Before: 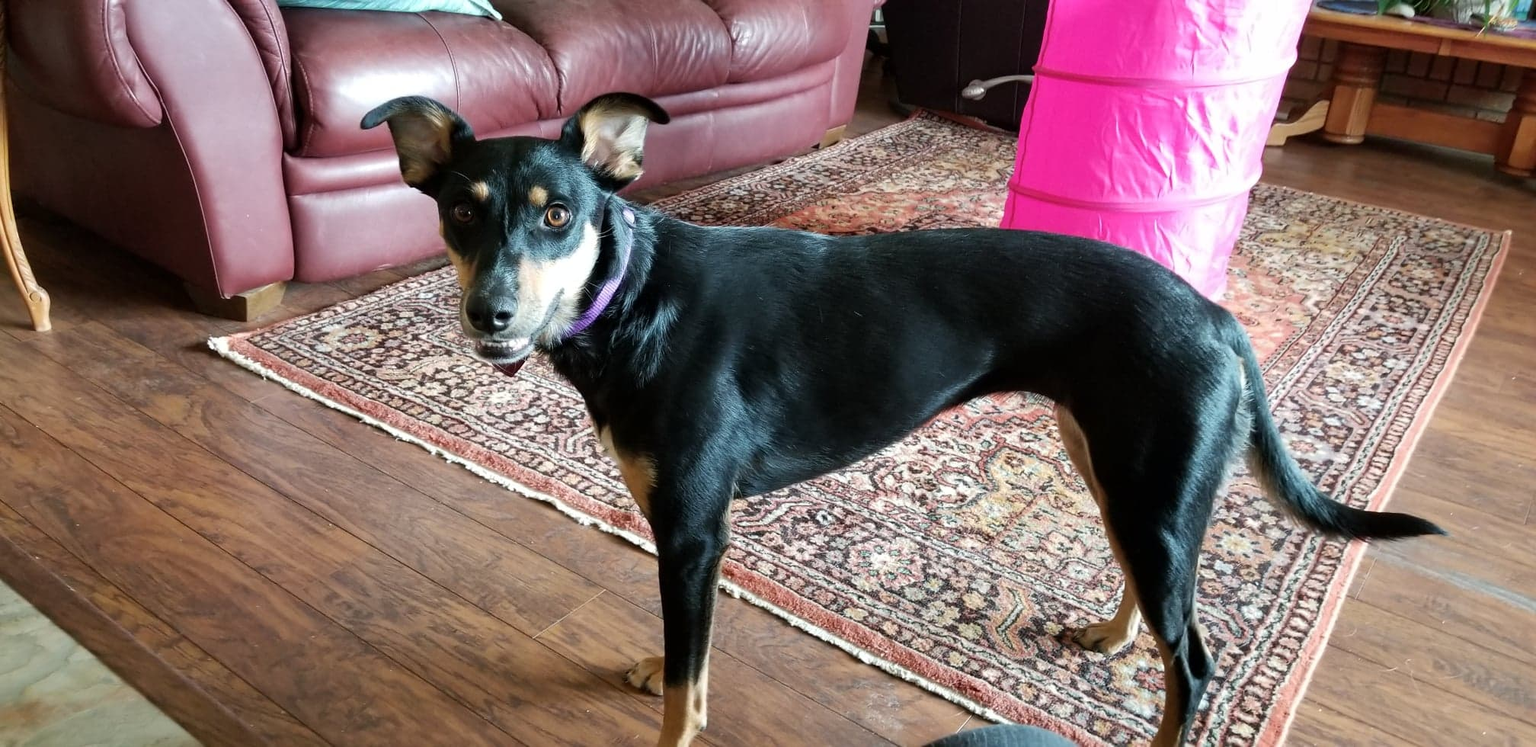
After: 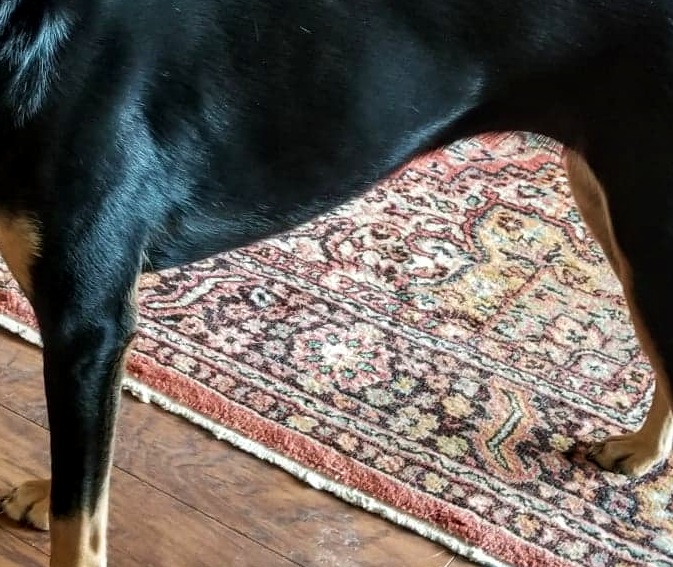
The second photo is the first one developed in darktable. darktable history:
velvia: strength 21.83%
local contrast: on, module defaults
crop: left 40.765%, top 39.058%, right 25.821%, bottom 3.084%
